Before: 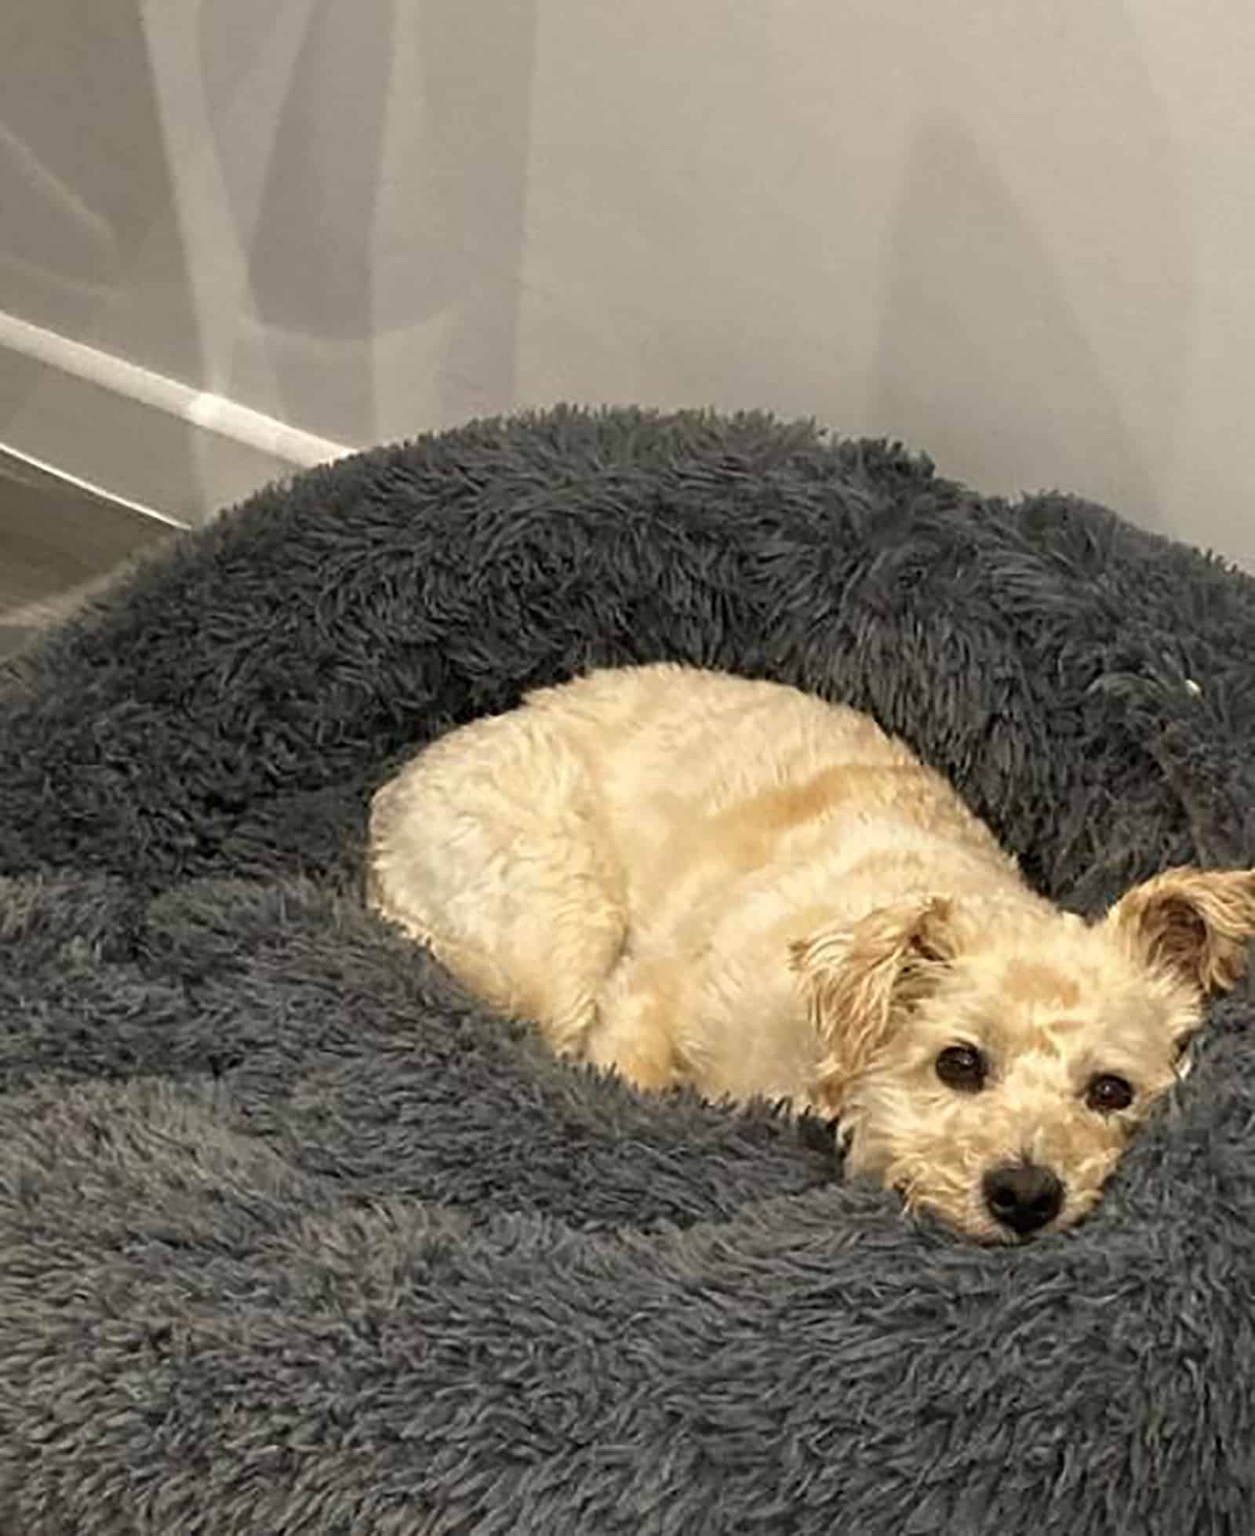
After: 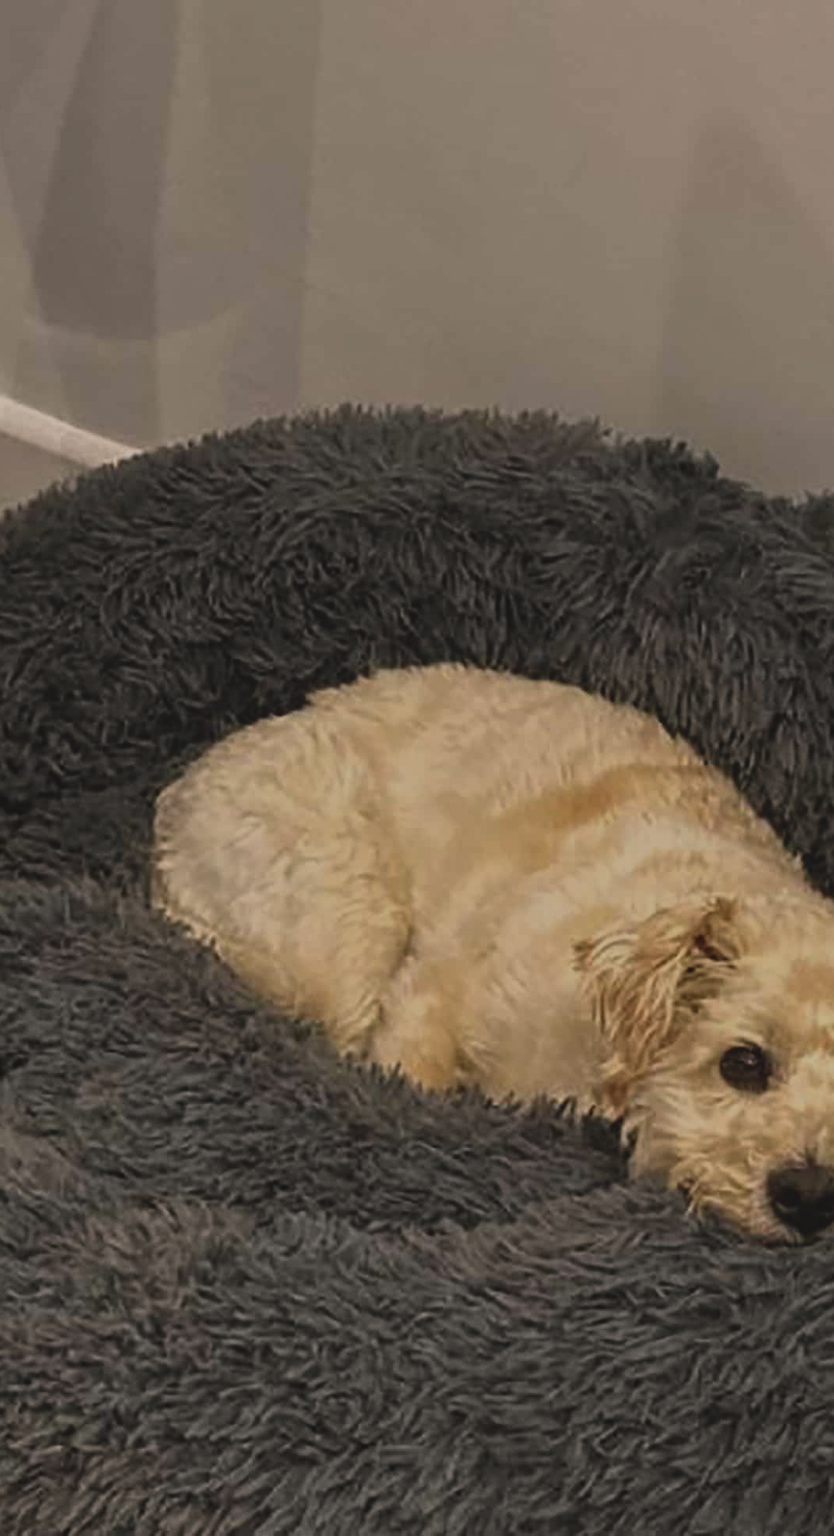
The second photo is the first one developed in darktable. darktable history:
crop: left 17.216%, right 16.243%
exposure: black level correction -0.017, exposure -1.056 EV, compensate highlight preservation false
local contrast: detail 109%
color correction: highlights a* 5.8, highlights b* 4.8
